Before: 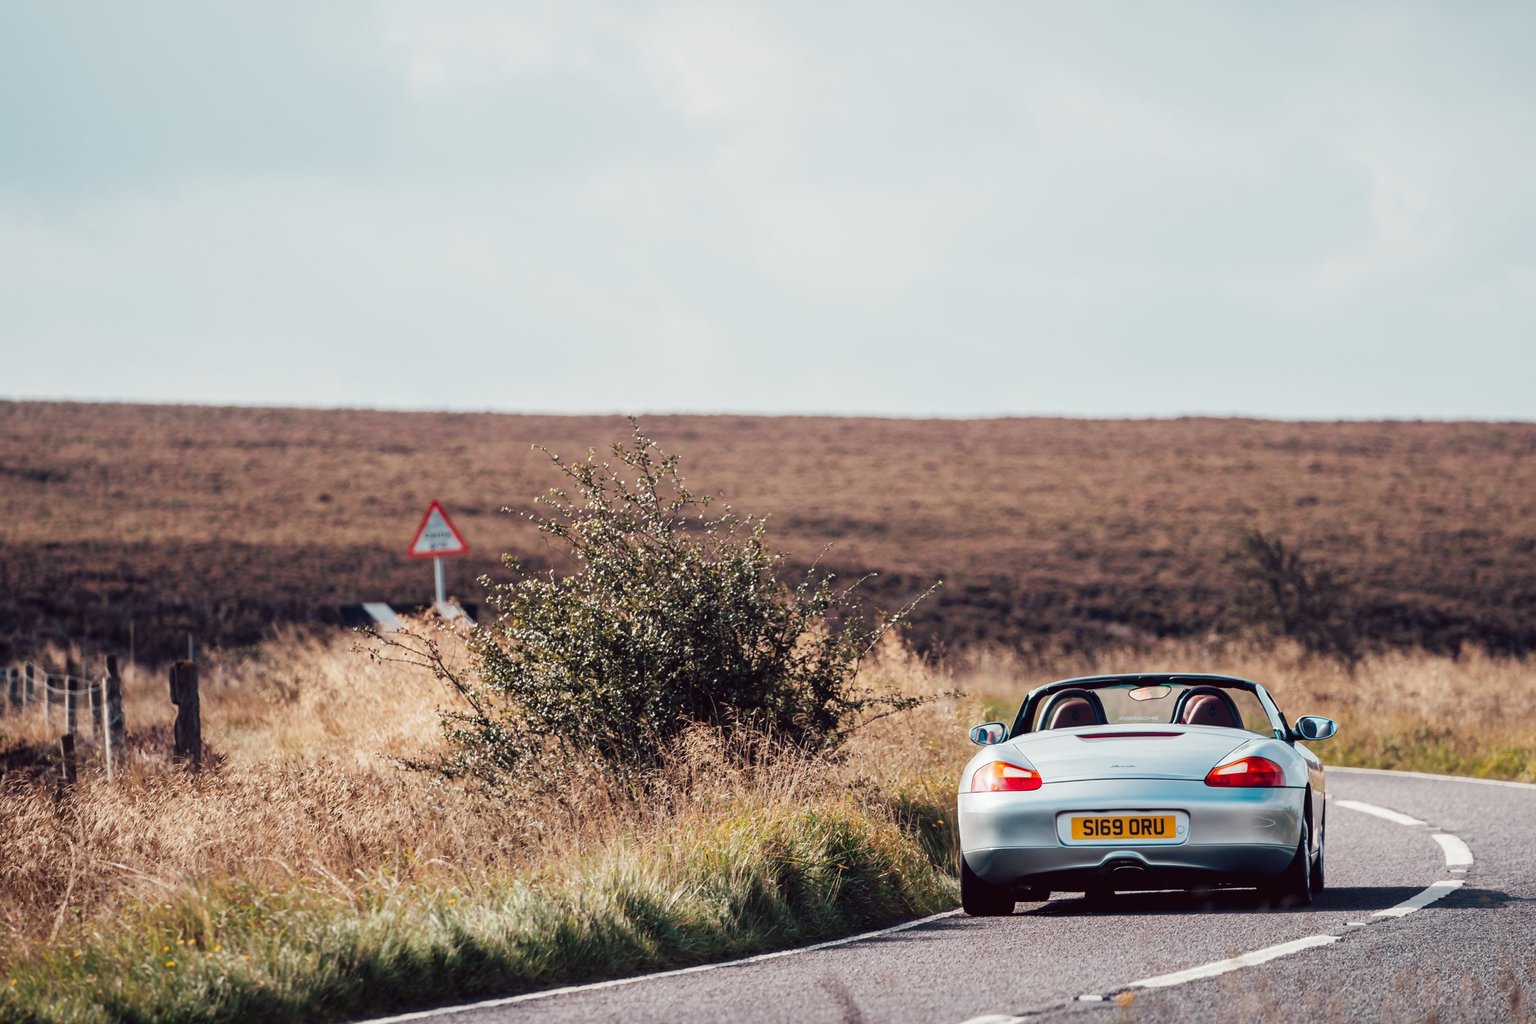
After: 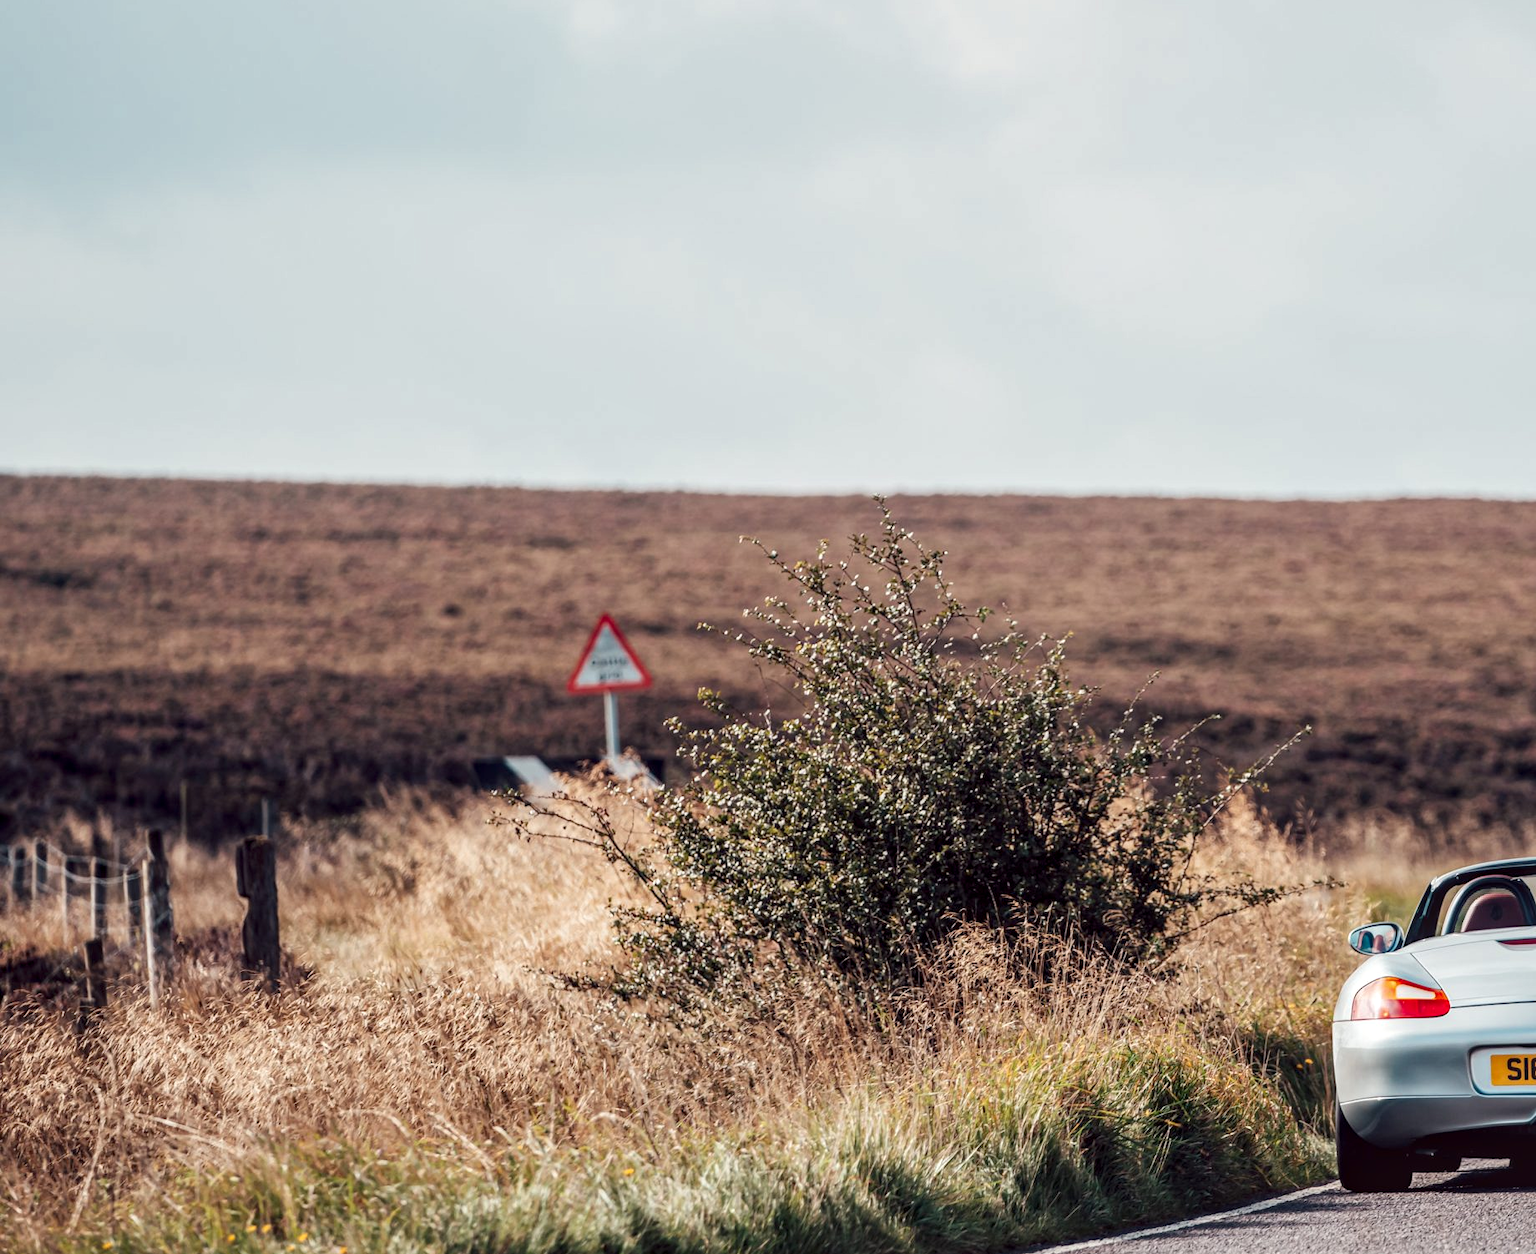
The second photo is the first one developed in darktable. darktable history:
color zones: curves: ch0 [(0, 0.5) (0.143, 0.5) (0.286, 0.5) (0.429, 0.5) (0.571, 0.5) (0.714, 0.476) (0.857, 0.5) (1, 0.5)]; ch2 [(0, 0.5) (0.143, 0.5) (0.286, 0.5) (0.429, 0.5) (0.571, 0.5) (0.714, 0.487) (0.857, 0.5) (1, 0.5)]
crop: top 5.803%, right 27.864%, bottom 5.804%
local contrast: detail 130%
